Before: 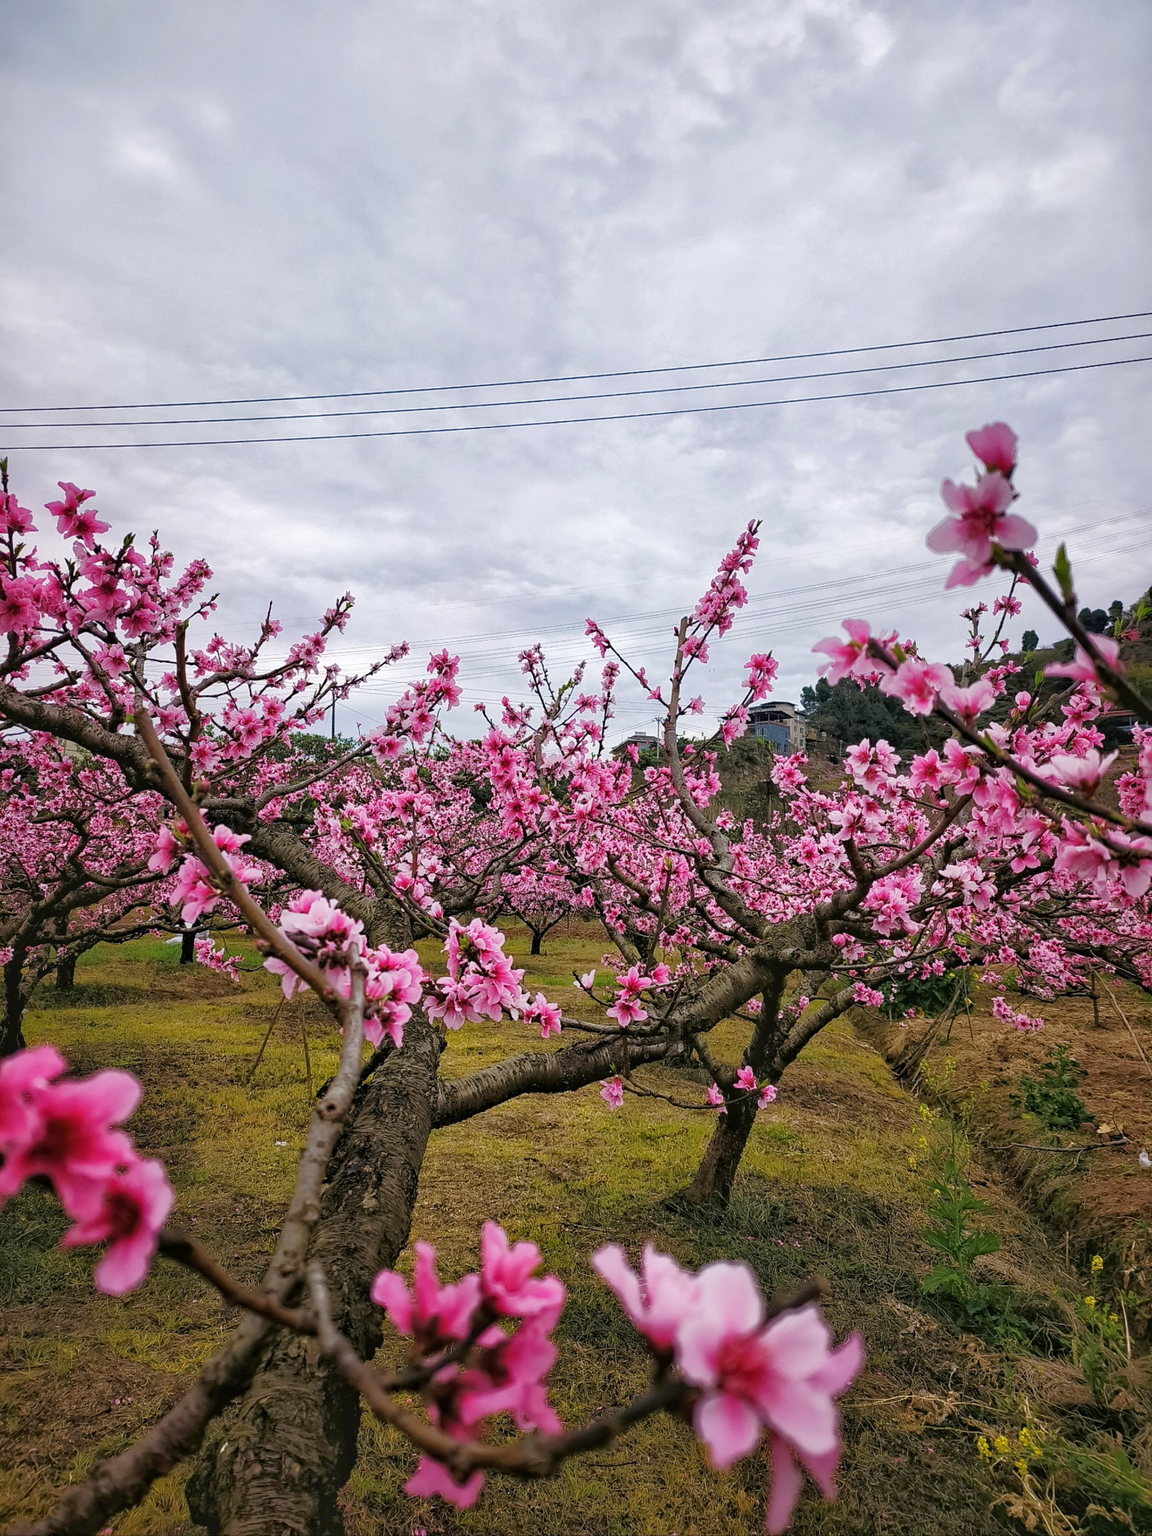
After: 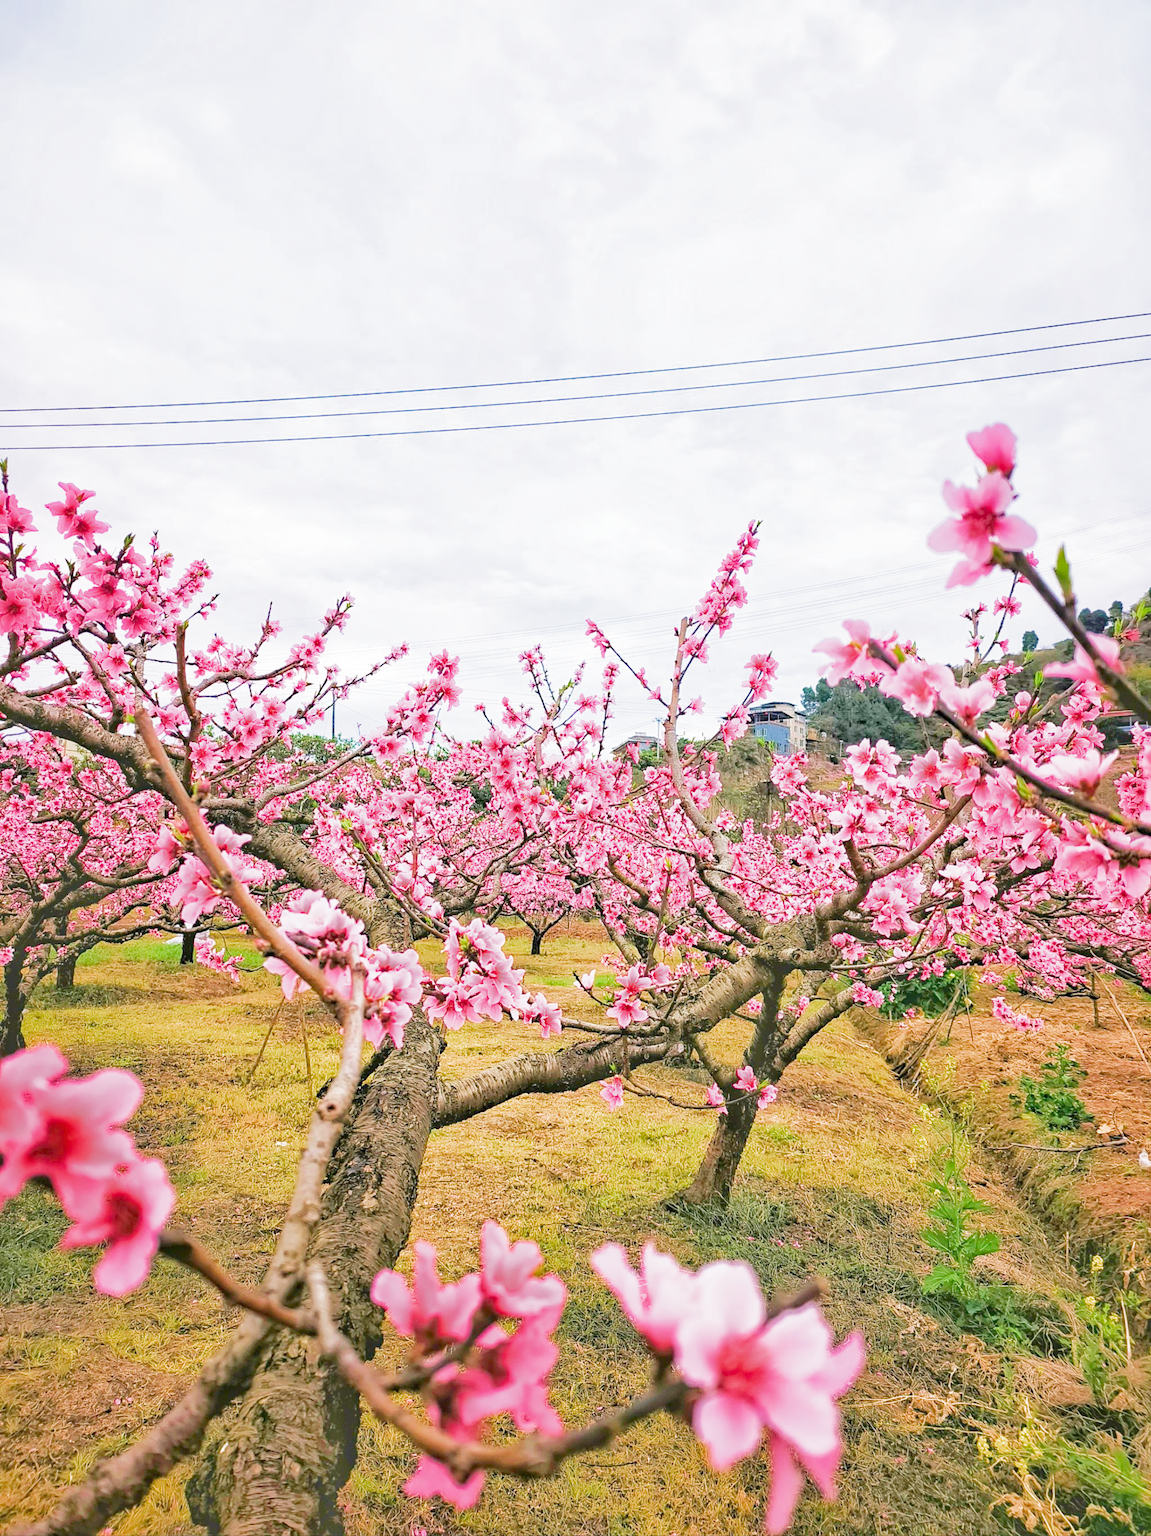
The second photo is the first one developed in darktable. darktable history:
color balance: on, module defaults
filmic rgb: middle gray luminance 4.29%, black relative exposure -13 EV, white relative exposure 5 EV, threshold 6 EV, target black luminance 0%, hardness 5.19, latitude 59.69%, contrast 0.767, highlights saturation mix 5%, shadows ↔ highlights balance 25.95%, add noise in highlights 0, color science v3 (2019), use custom middle-gray values true, iterations of high-quality reconstruction 0, contrast in highlights soft, enable highlight reconstruction true
exposure: black level correction 0, exposure 0.5 EV, compensate highlight preservation false
fill light: on, module defaults
